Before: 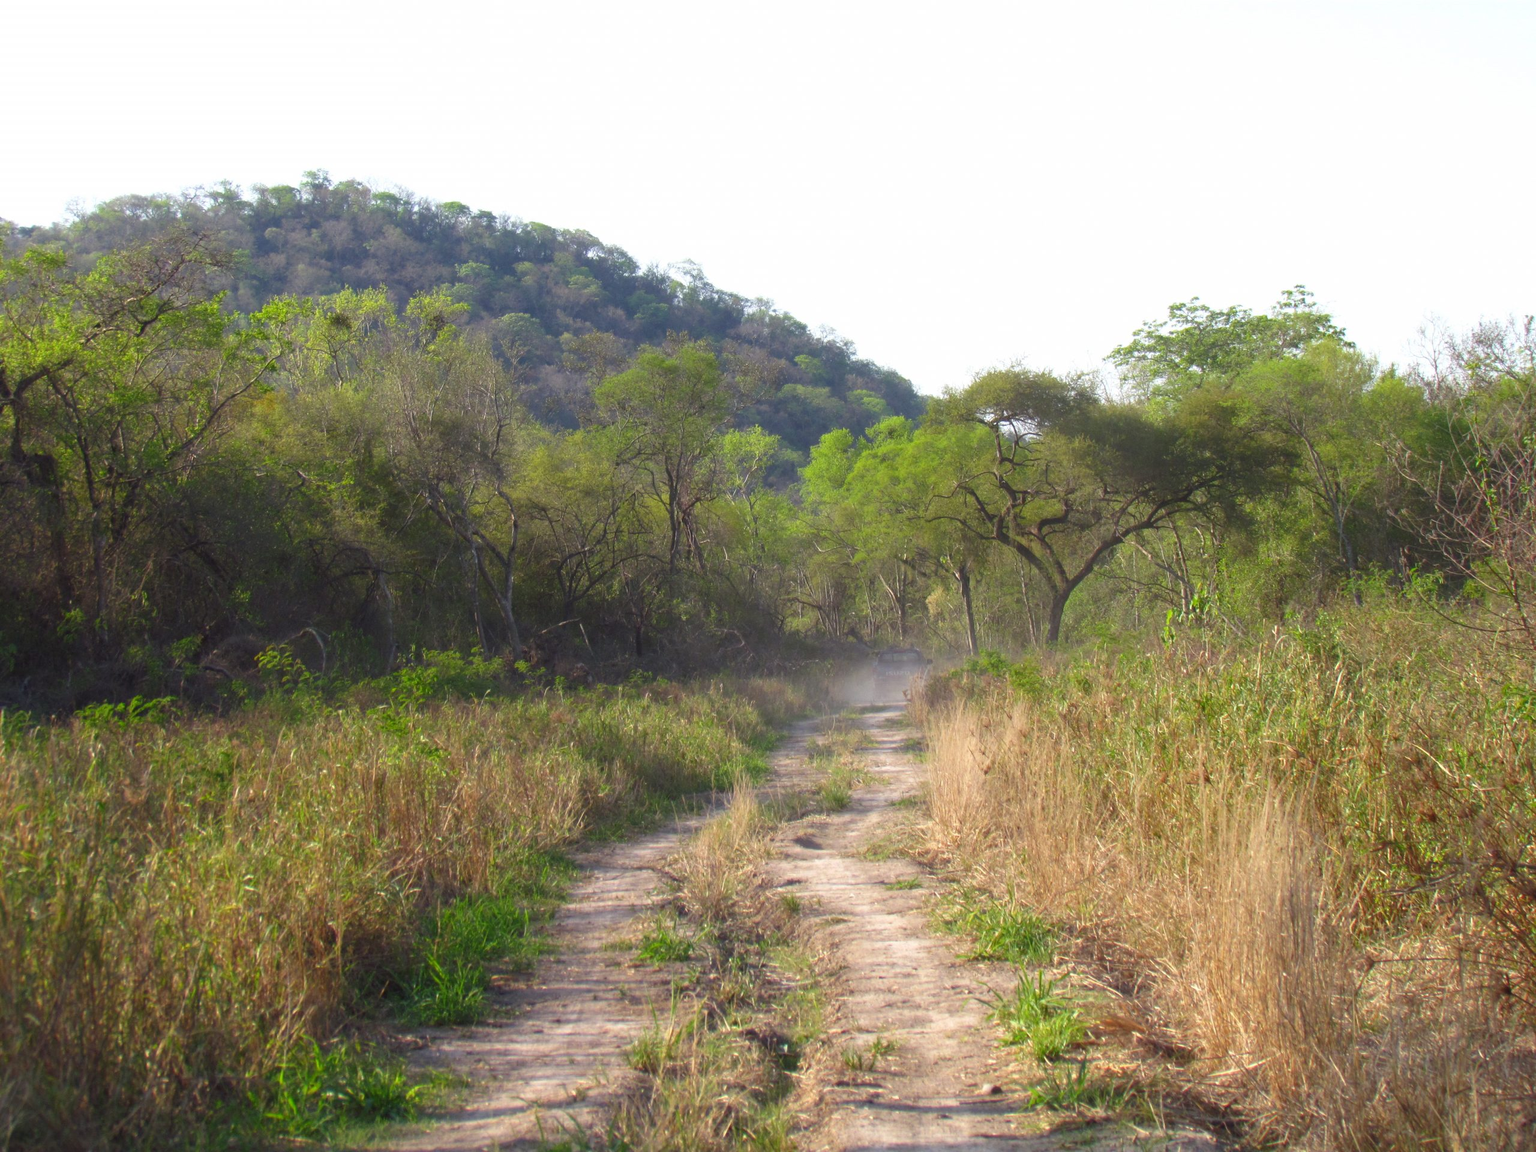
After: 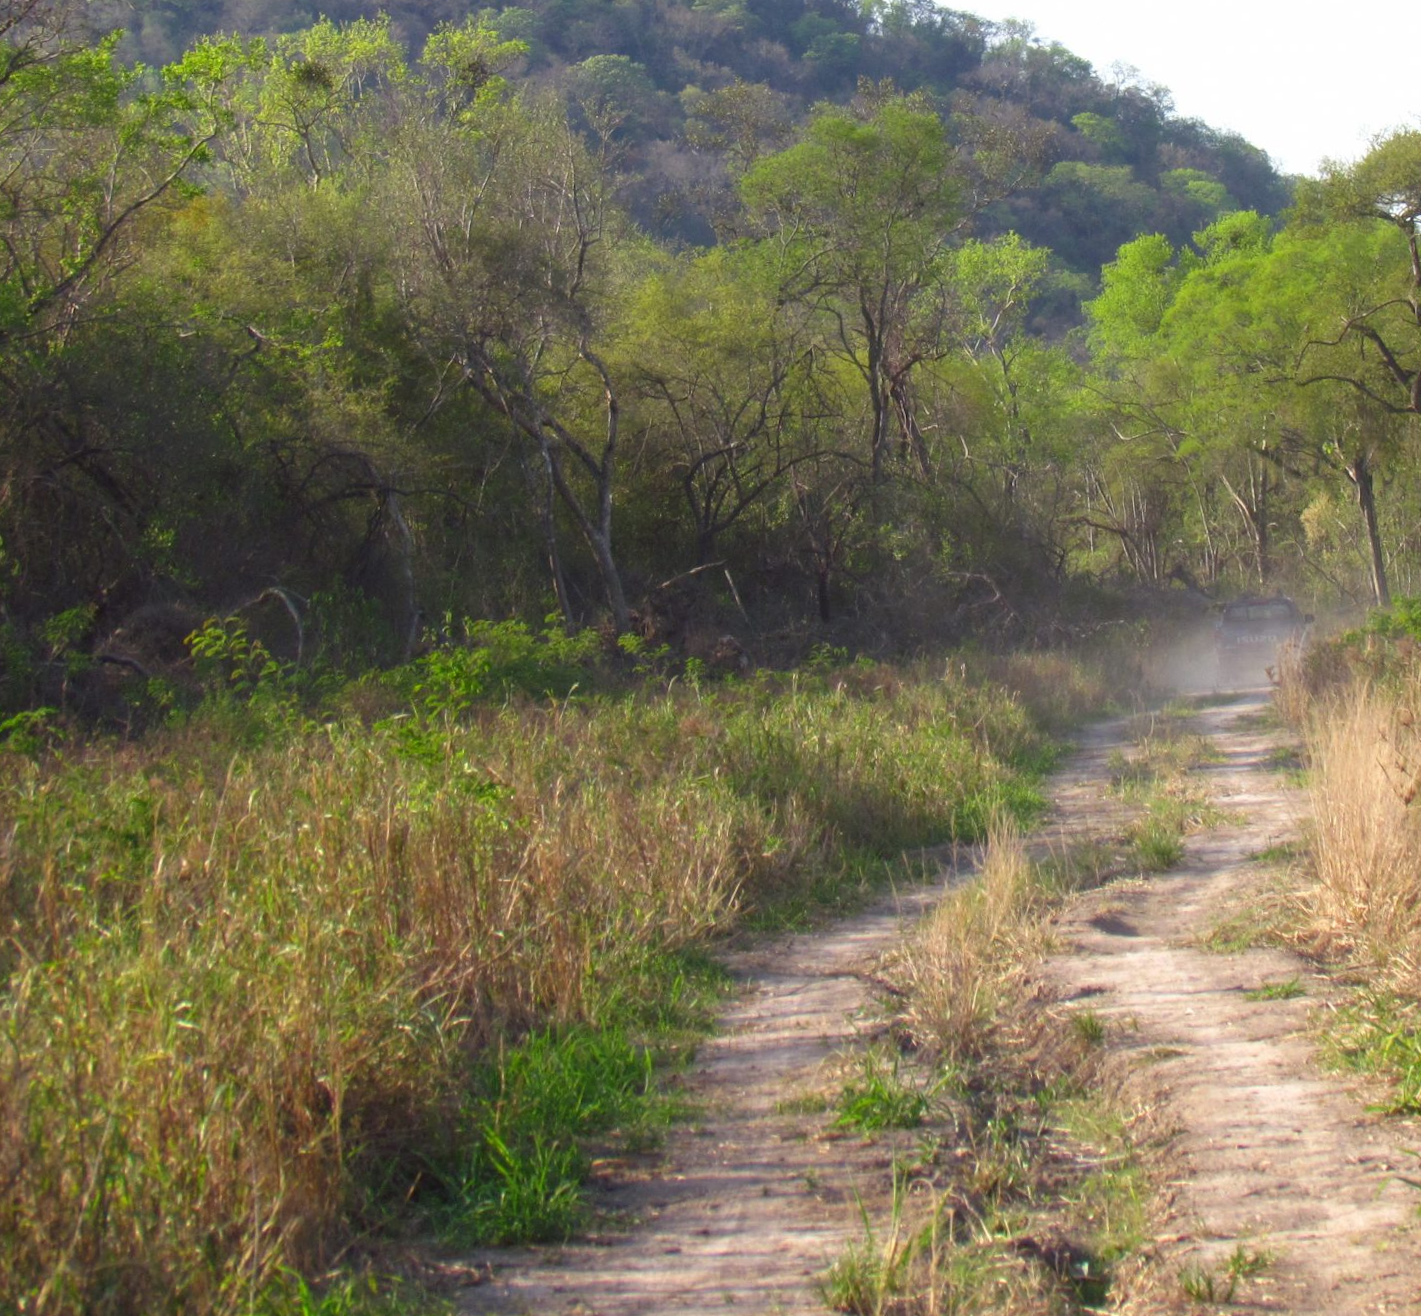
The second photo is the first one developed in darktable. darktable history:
tone equalizer: on, module defaults
rotate and perspective: rotation -1.42°, crop left 0.016, crop right 0.984, crop top 0.035, crop bottom 0.965
exposure: compensate highlight preservation false
crop: left 8.966%, top 23.852%, right 34.699%, bottom 4.703%
